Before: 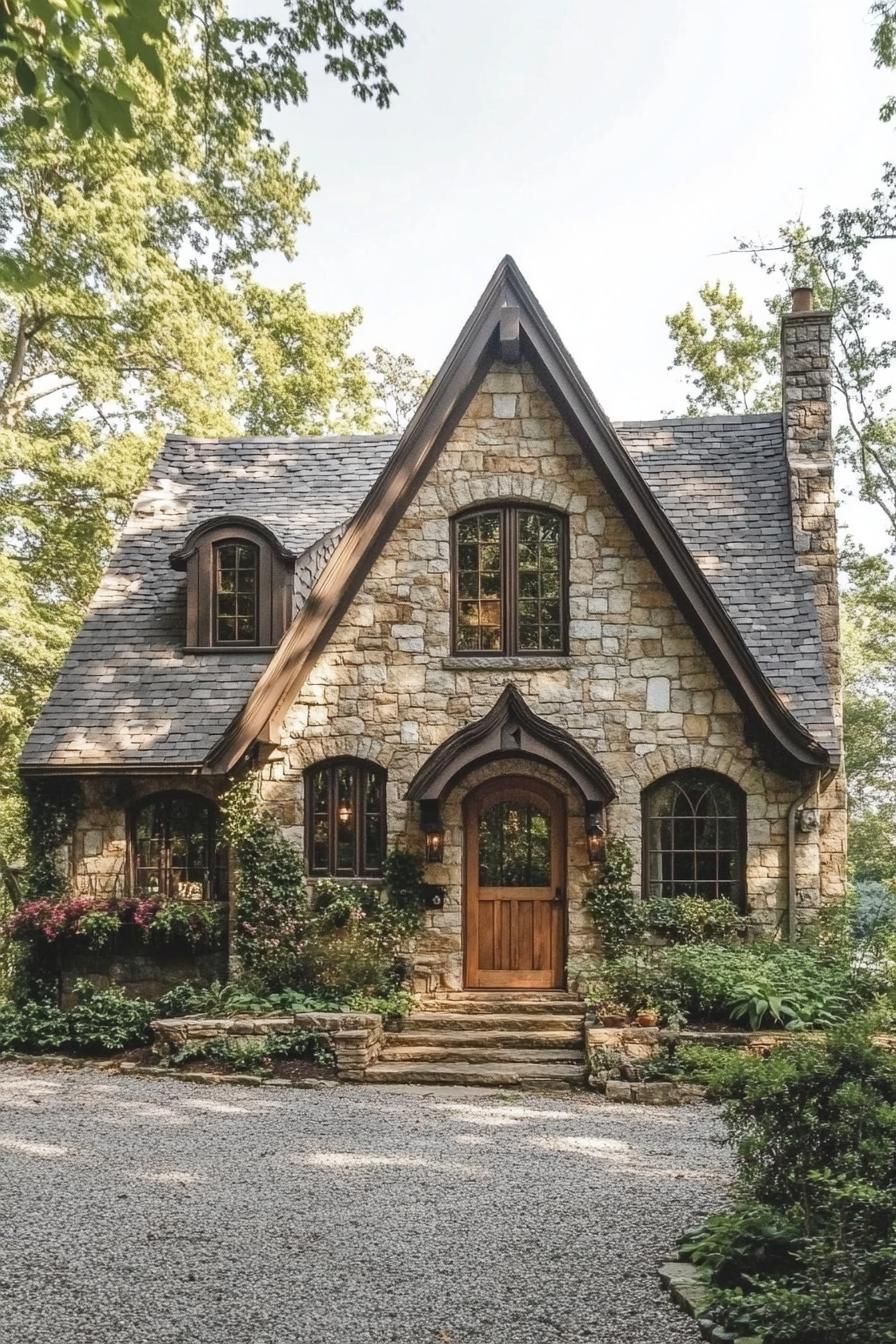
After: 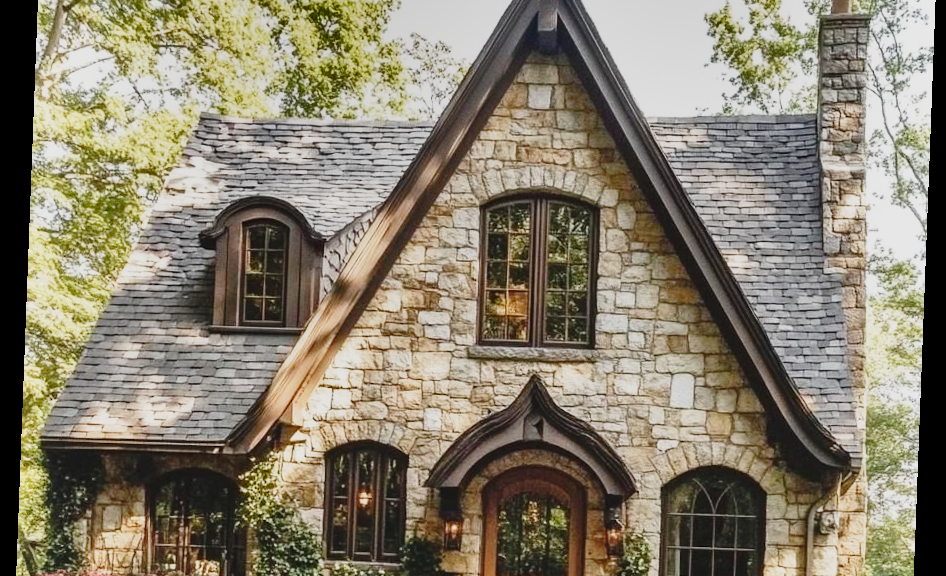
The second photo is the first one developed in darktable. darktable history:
rotate and perspective: rotation 2.17°, automatic cropping off
shadows and highlights: shadows 80.73, white point adjustment -9.07, highlights -61.46, soften with gaussian
base curve: curves: ch0 [(0, 0) (0.028, 0.03) (0.121, 0.232) (0.46, 0.748) (0.859, 0.968) (1, 1)], preserve colors none
crop and rotate: top 23.84%, bottom 34.294%
